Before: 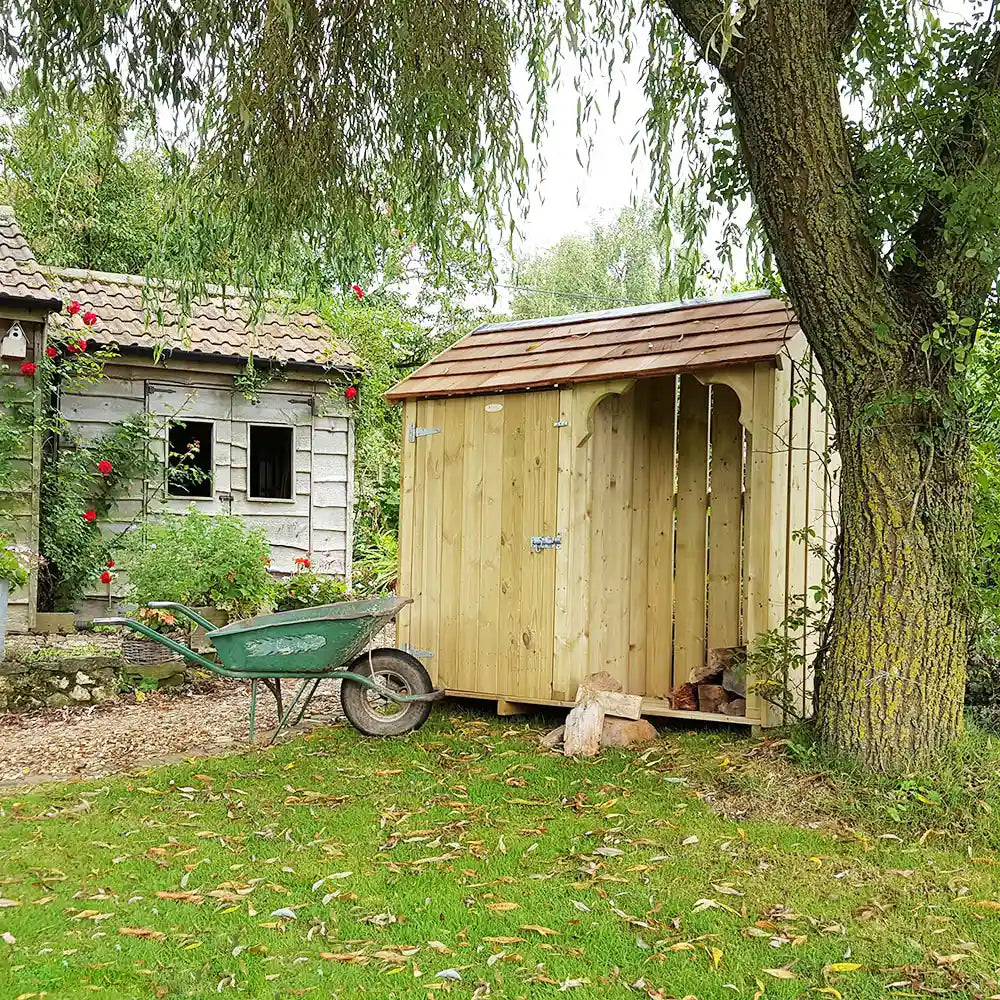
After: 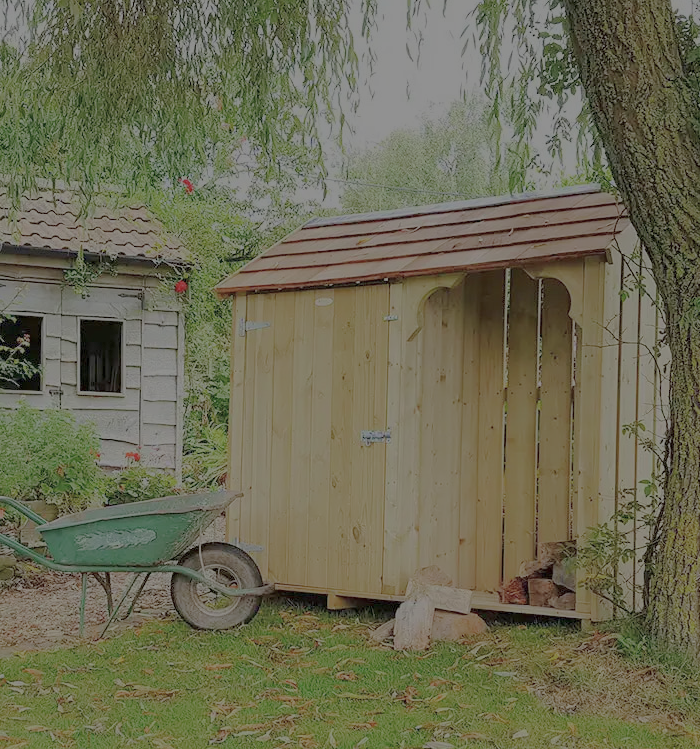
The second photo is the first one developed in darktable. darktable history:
tone curve: curves: ch0 [(0, 0) (0.48, 0.431) (0.7, 0.609) (0.864, 0.854) (1, 1)], preserve colors none
filmic rgb: black relative exposure -15.9 EV, white relative exposure 7.99 EV, hardness 4.15, latitude 49.06%, contrast 0.51
crop and rotate: left 17.07%, top 10.648%, right 12.876%, bottom 14.438%
